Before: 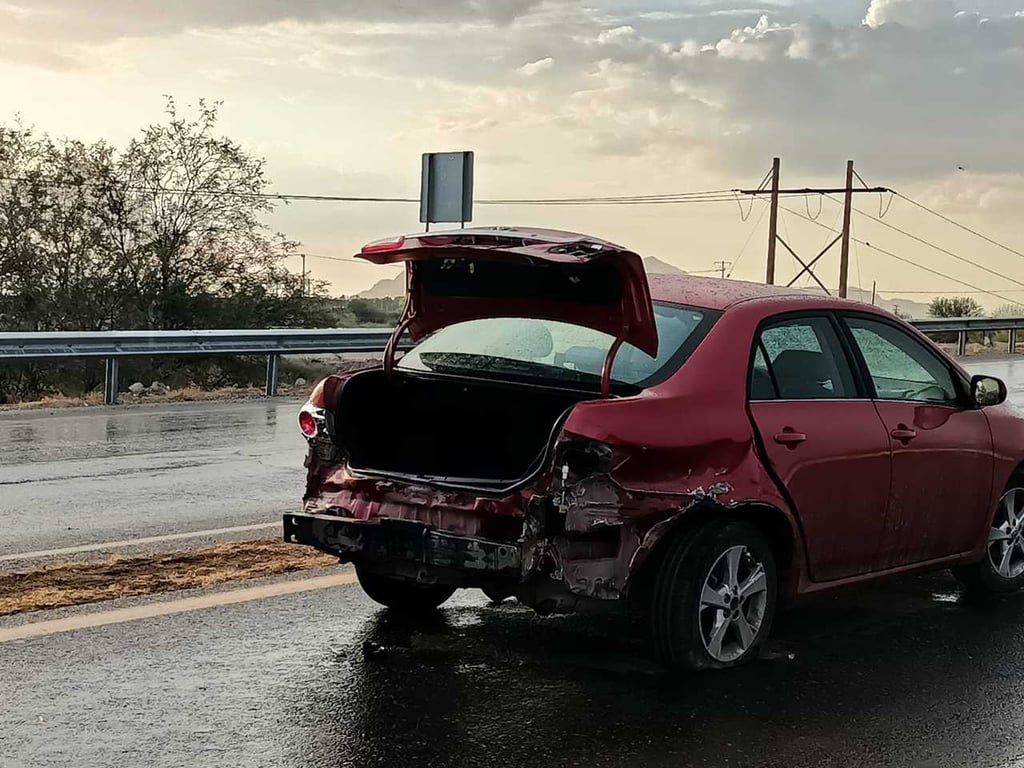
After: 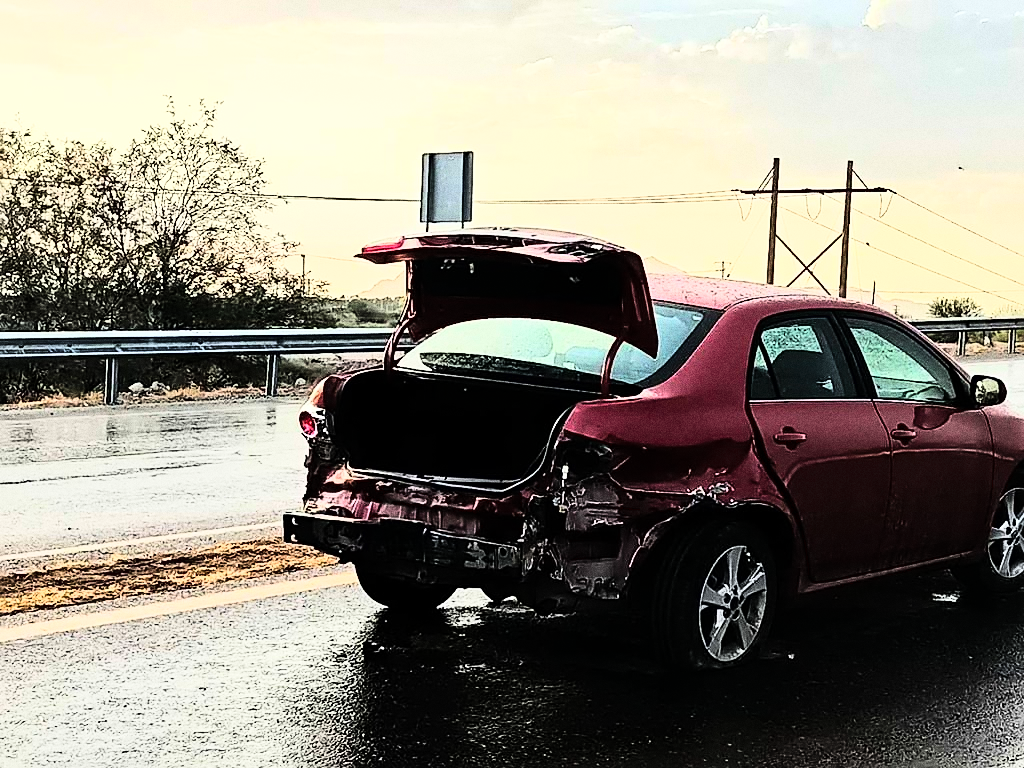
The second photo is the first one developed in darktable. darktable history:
sharpen: on, module defaults
rgb curve: curves: ch0 [(0, 0) (0.21, 0.15) (0.24, 0.21) (0.5, 0.75) (0.75, 0.96) (0.89, 0.99) (1, 1)]; ch1 [(0, 0.02) (0.21, 0.13) (0.25, 0.2) (0.5, 0.67) (0.75, 0.9) (0.89, 0.97) (1, 1)]; ch2 [(0, 0.02) (0.21, 0.13) (0.25, 0.2) (0.5, 0.67) (0.75, 0.9) (0.89, 0.97) (1, 1)], compensate middle gray true
grain: coarseness 0.09 ISO, strength 40%
contrast brightness saturation: contrast 0.07, brightness 0.08, saturation 0.18
